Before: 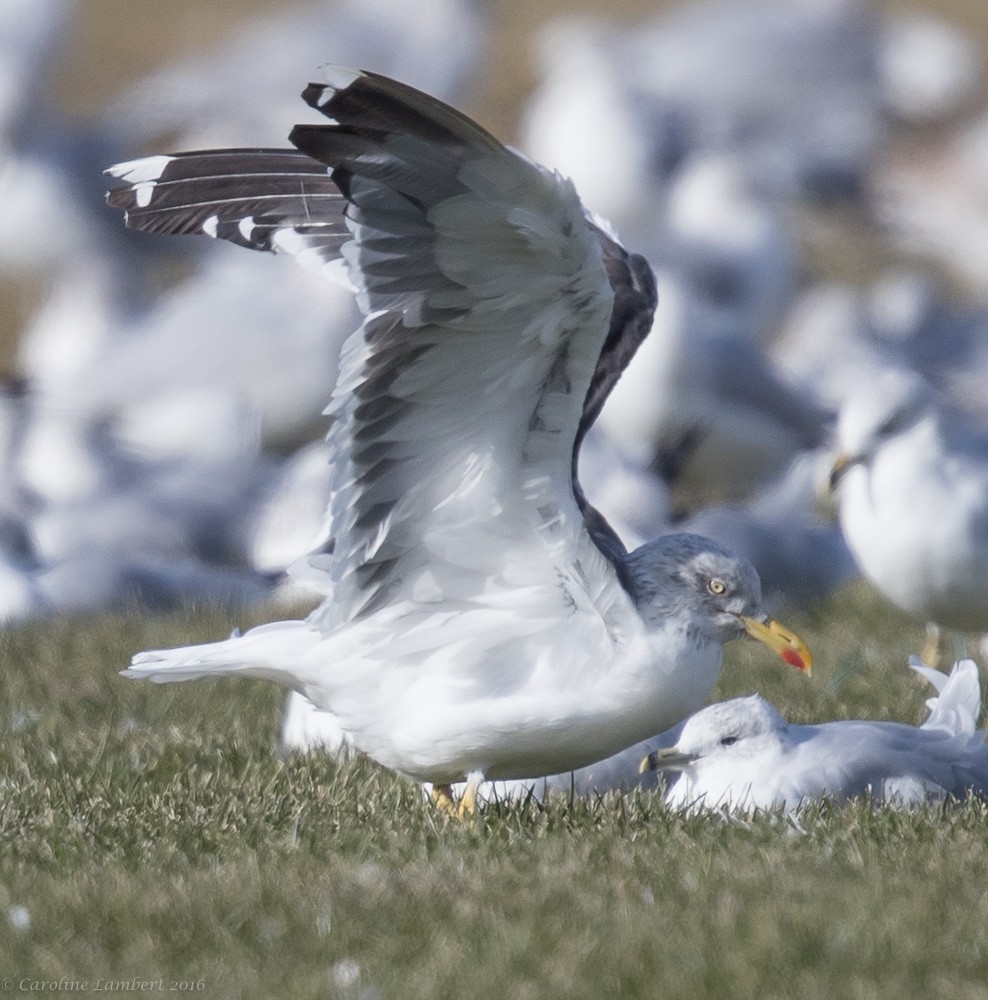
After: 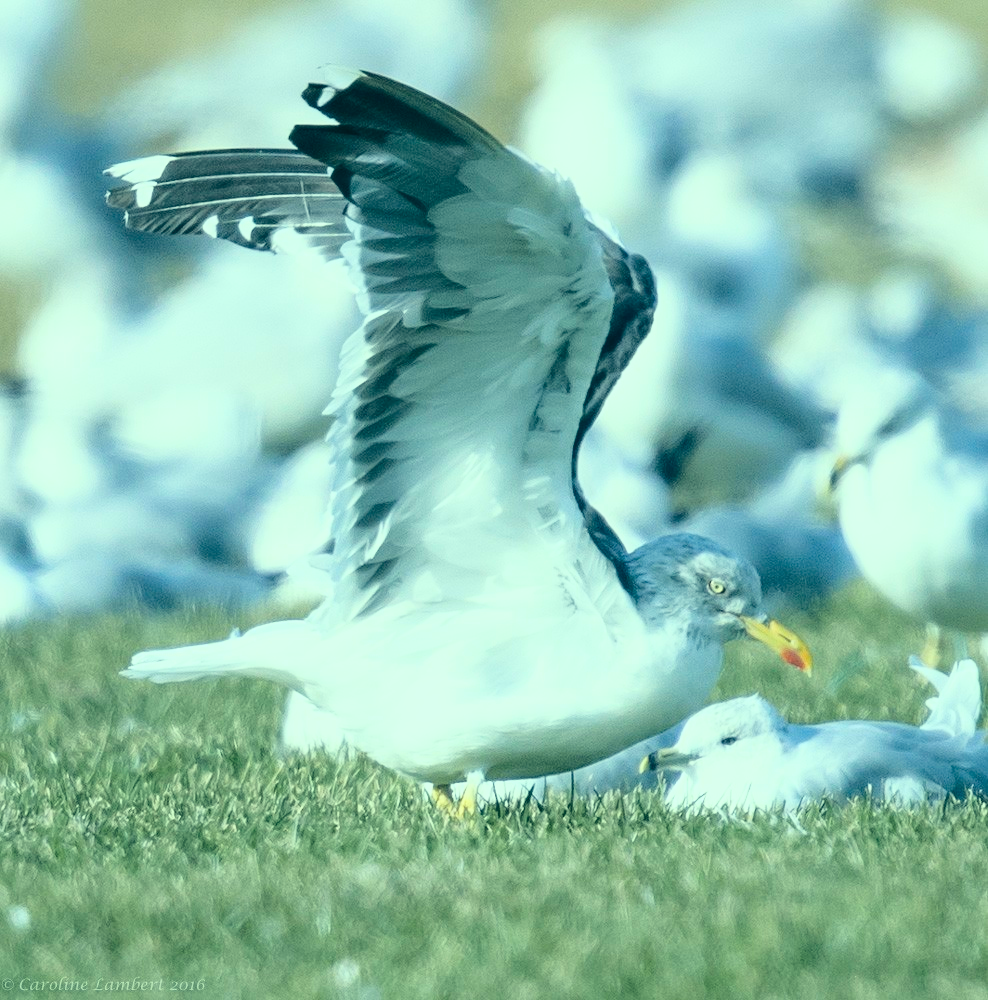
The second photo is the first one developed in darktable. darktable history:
base curve: curves: ch0 [(0, 0) (0.032, 0.037) (0.105, 0.228) (0.435, 0.76) (0.856, 0.983) (1, 1)]
color correction: highlights a* -20.08, highlights b* 9.8, shadows a* -20.4, shadows b* -10.76
